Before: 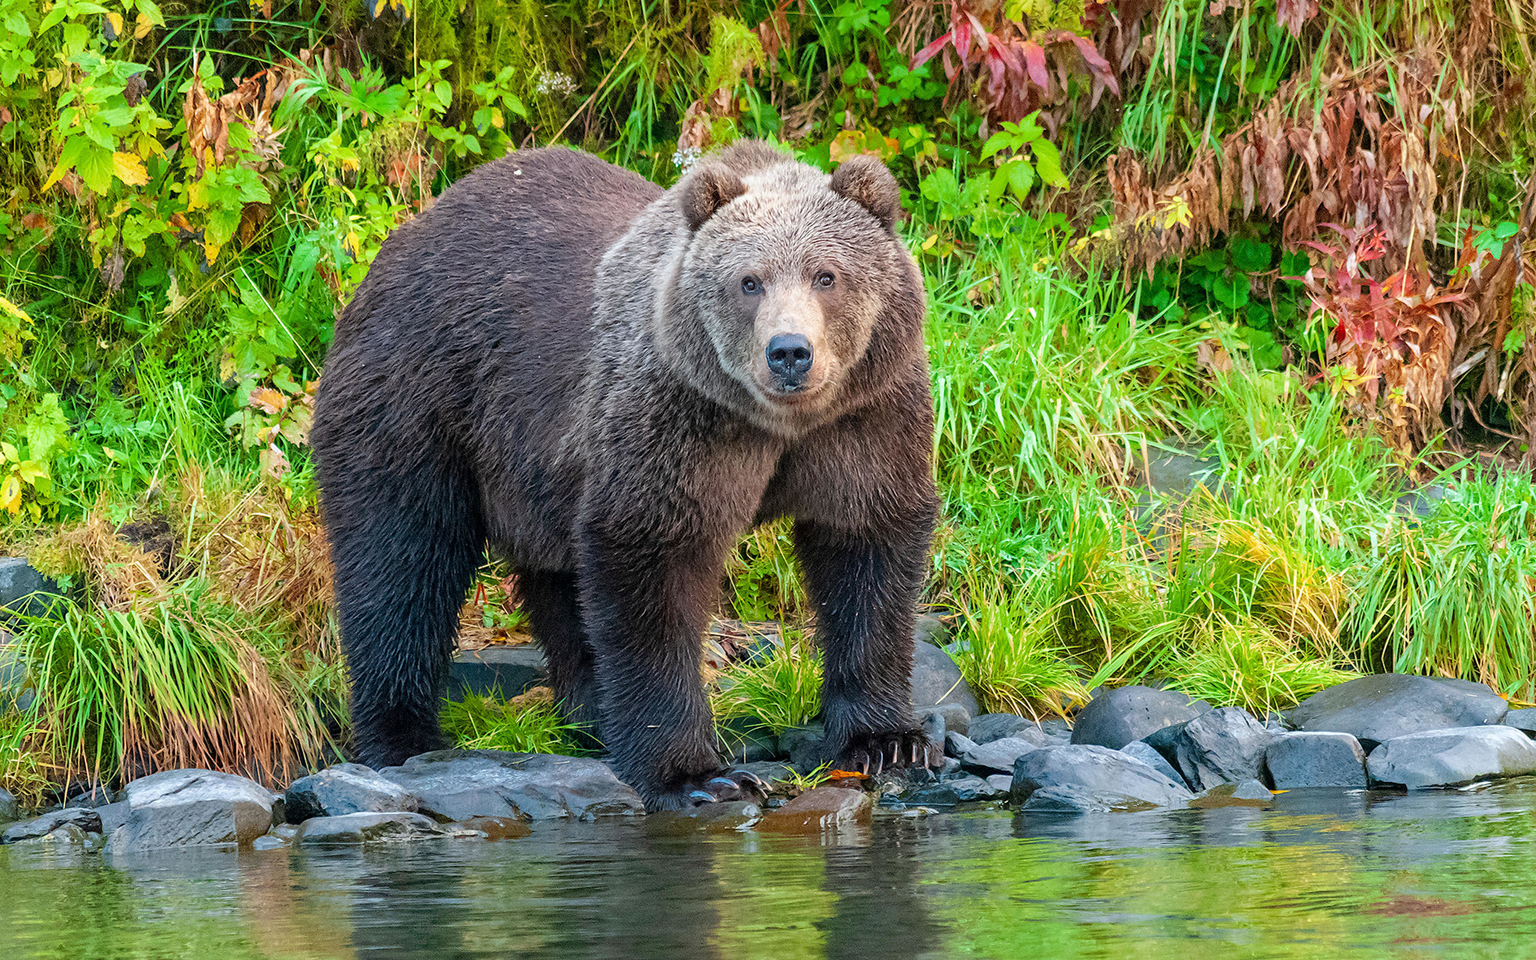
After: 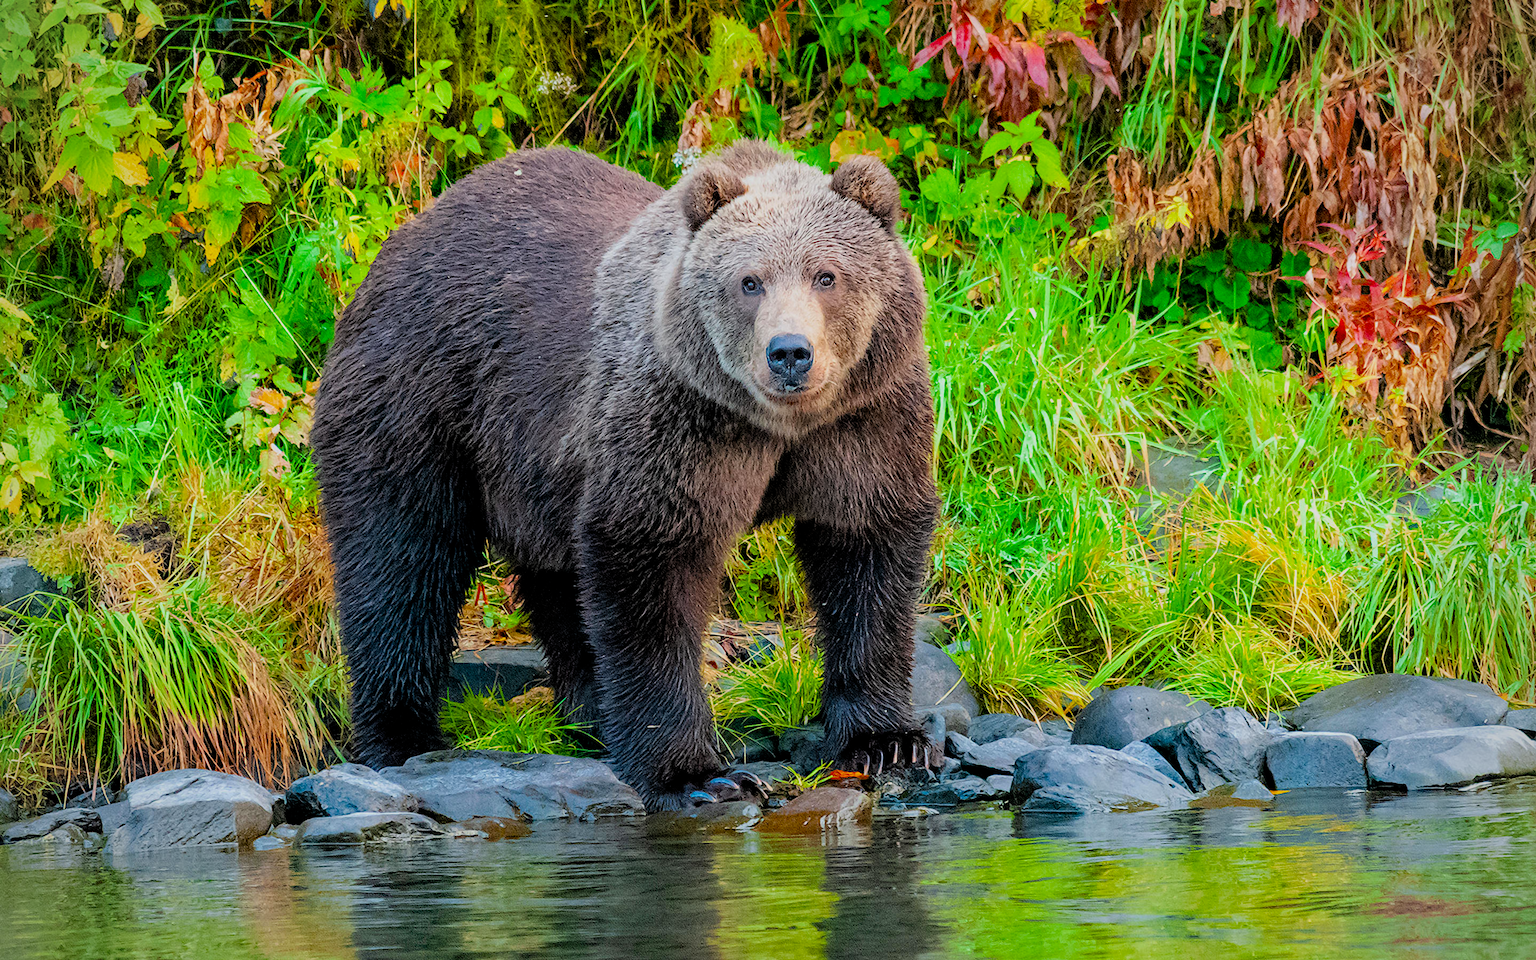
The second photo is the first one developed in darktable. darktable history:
filmic rgb: black relative exposure -7.6 EV, white relative exposure 4.64 EV, threshold 3 EV, target black luminance 0%, hardness 3.55, latitude 50.51%, contrast 1.033, highlights saturation mix 10%, shadows ↔ highlights balance -0.198%, color science v4 (2020), enable highlight reconstruction true
vignetting: fall-off radius 60.92%
